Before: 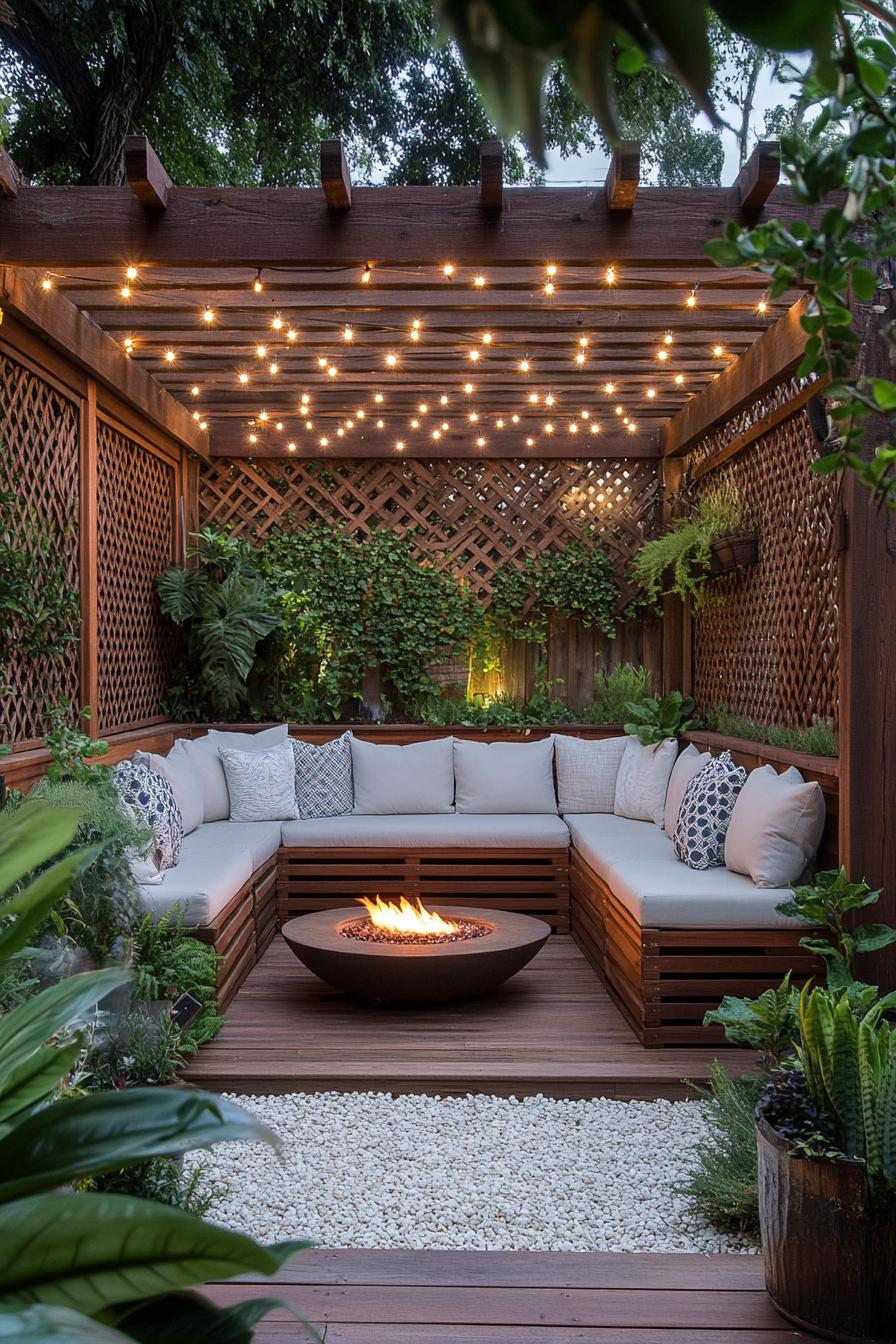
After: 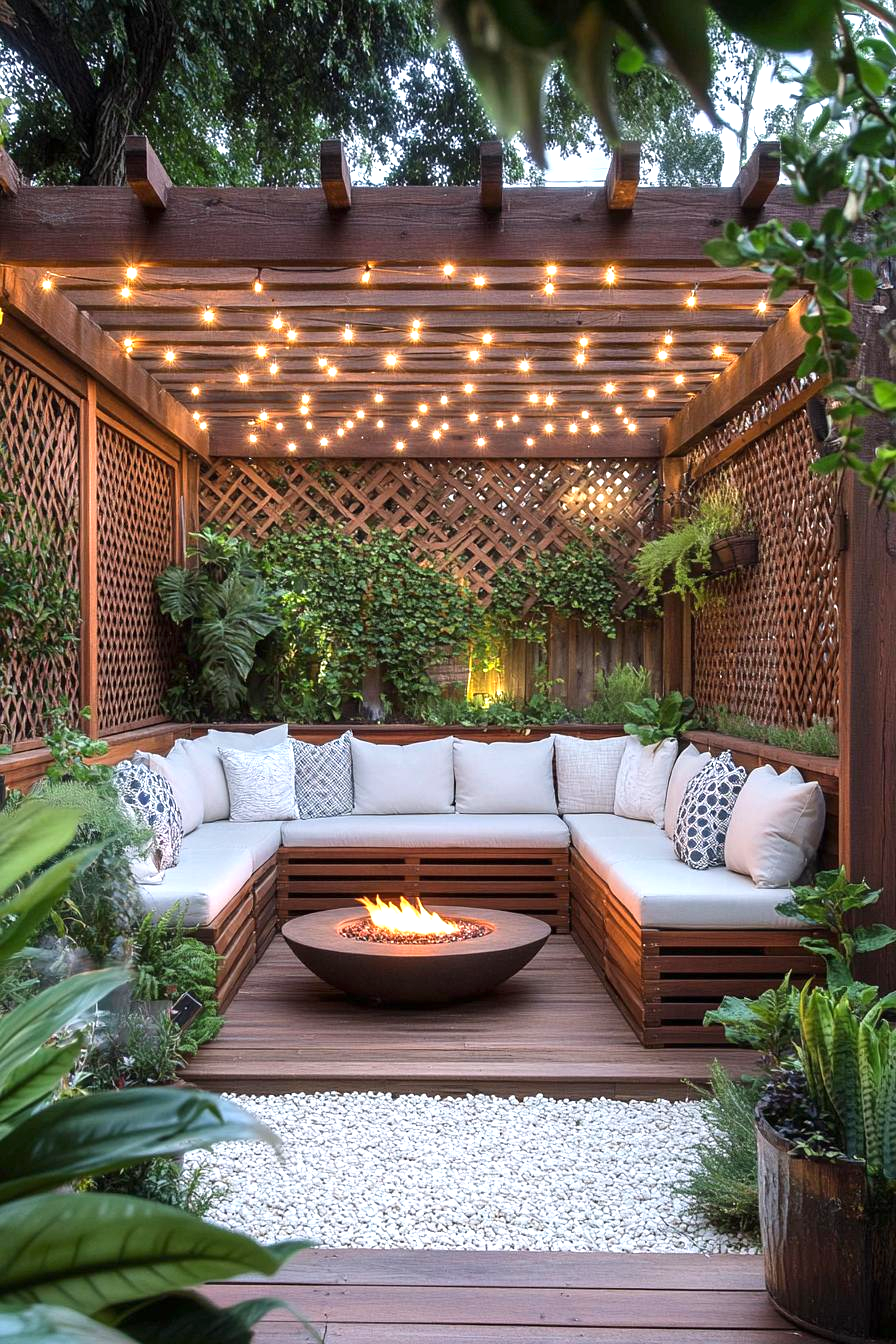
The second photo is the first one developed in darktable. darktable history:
exposure: black level correction 0, exposure 0.889 EV, compensate exposure bias true, compensate highlight preservation false
